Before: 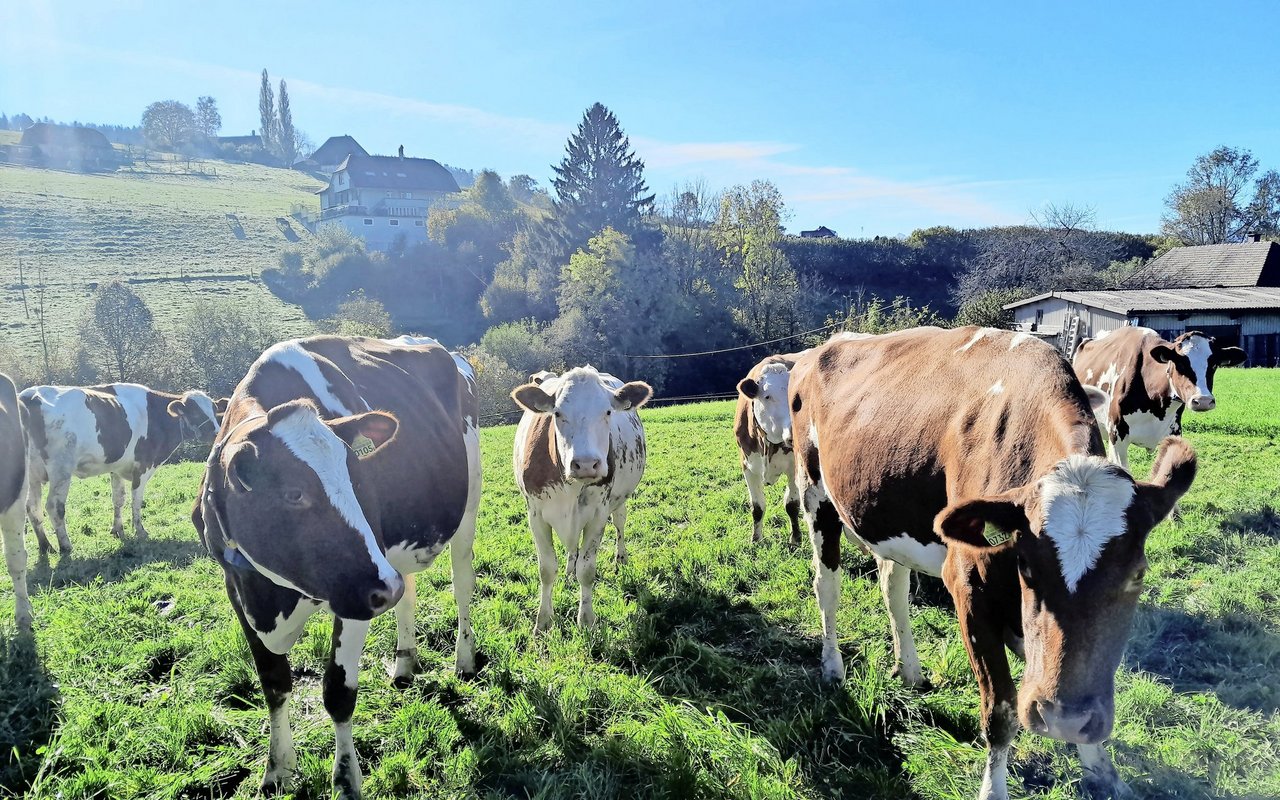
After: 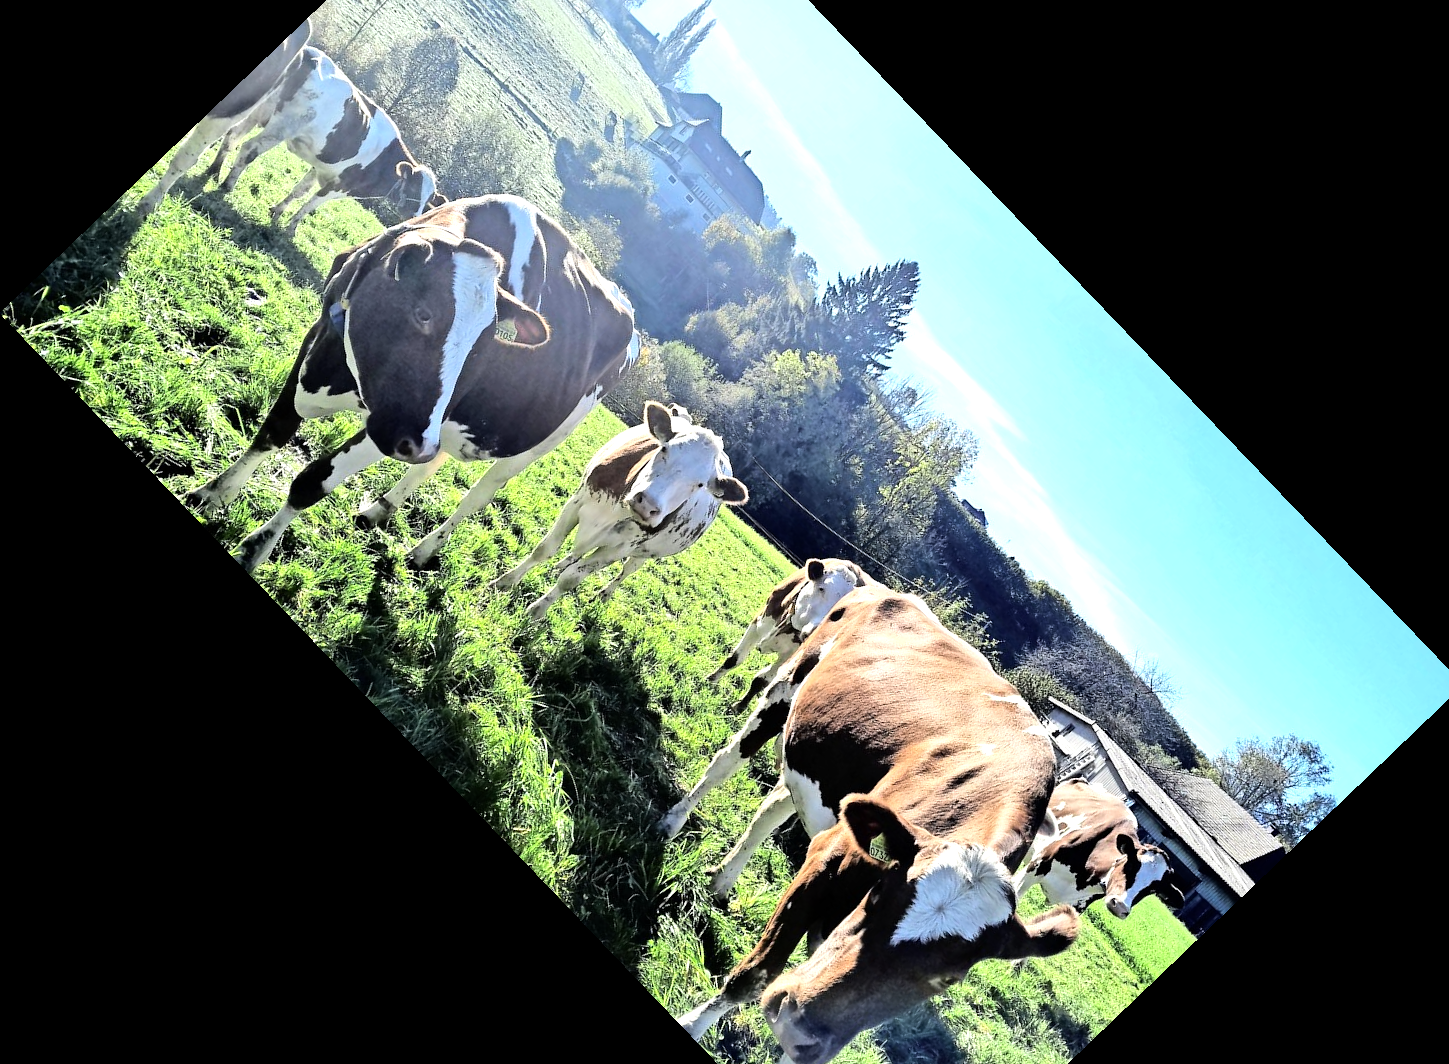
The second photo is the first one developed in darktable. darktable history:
tone equalizer: -8 EV -0.75 EV, -7 EV -0.7 EV, -6 EV -0.6 EV, -5 EV -0.4 EV, -3 EV 0.4 EV, -2 EV 0.6 EV, -1 EV 0.7 EV, +0 EV 0.75 EV, edges refinement/feathering 500, mask exposure compensation -1.57 EV, preserve details no
crop and rotate: angle -46.26°, top 16.234%, right 0.912%, bottom 11.704%
color balance: on, module defaults
